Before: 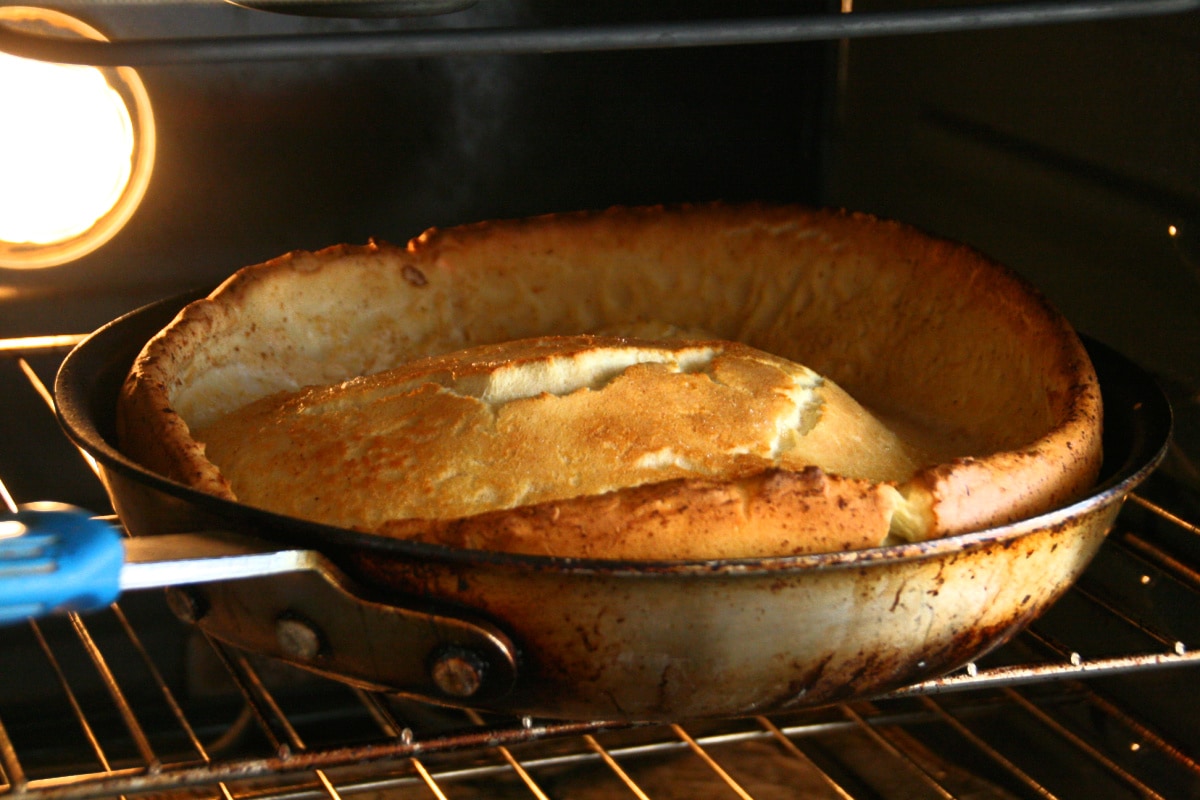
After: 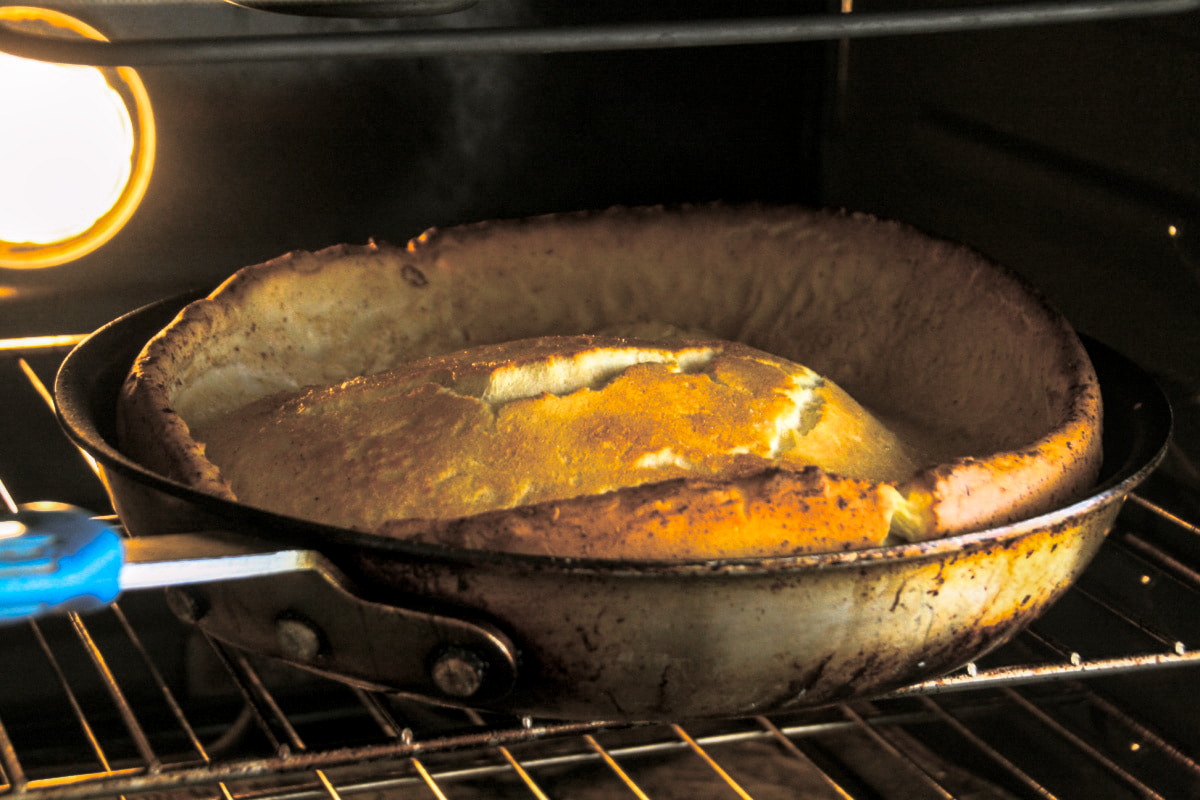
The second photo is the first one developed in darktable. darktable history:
color balance rgb: perceptual saturation grading › global saturation 20%, global vibrance 20%
local contrast: on, module defaults
split-toning: shadows › hue 46.8°, shadows › saturation 0.17, highlights › hue 316.8°, highlights › saturation 0.27, balance -51.82
